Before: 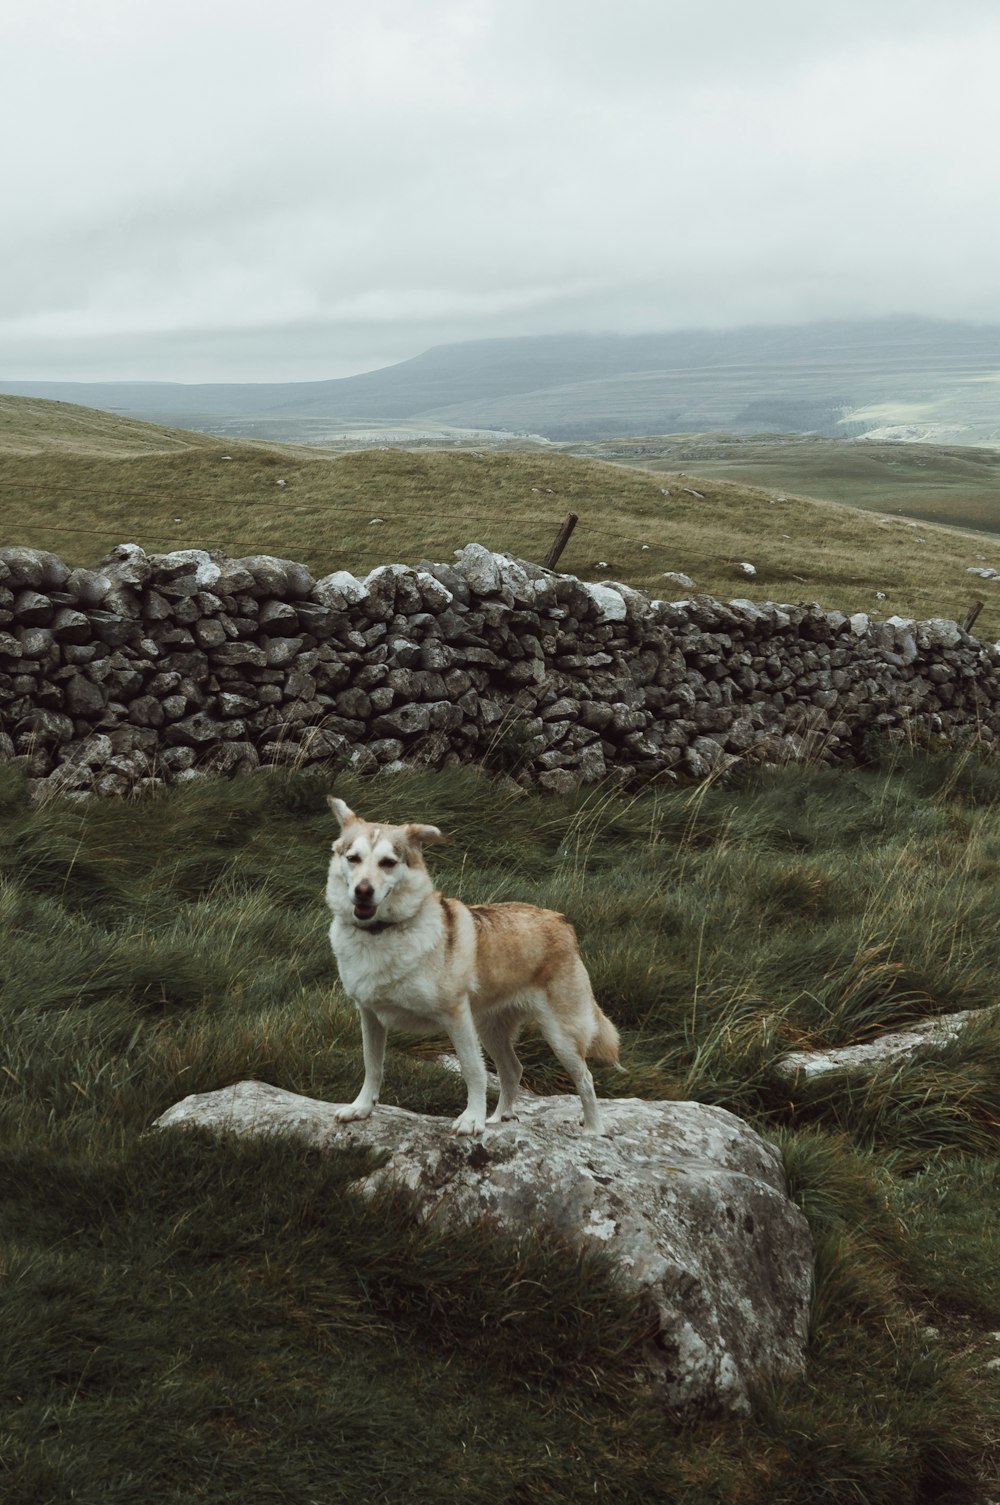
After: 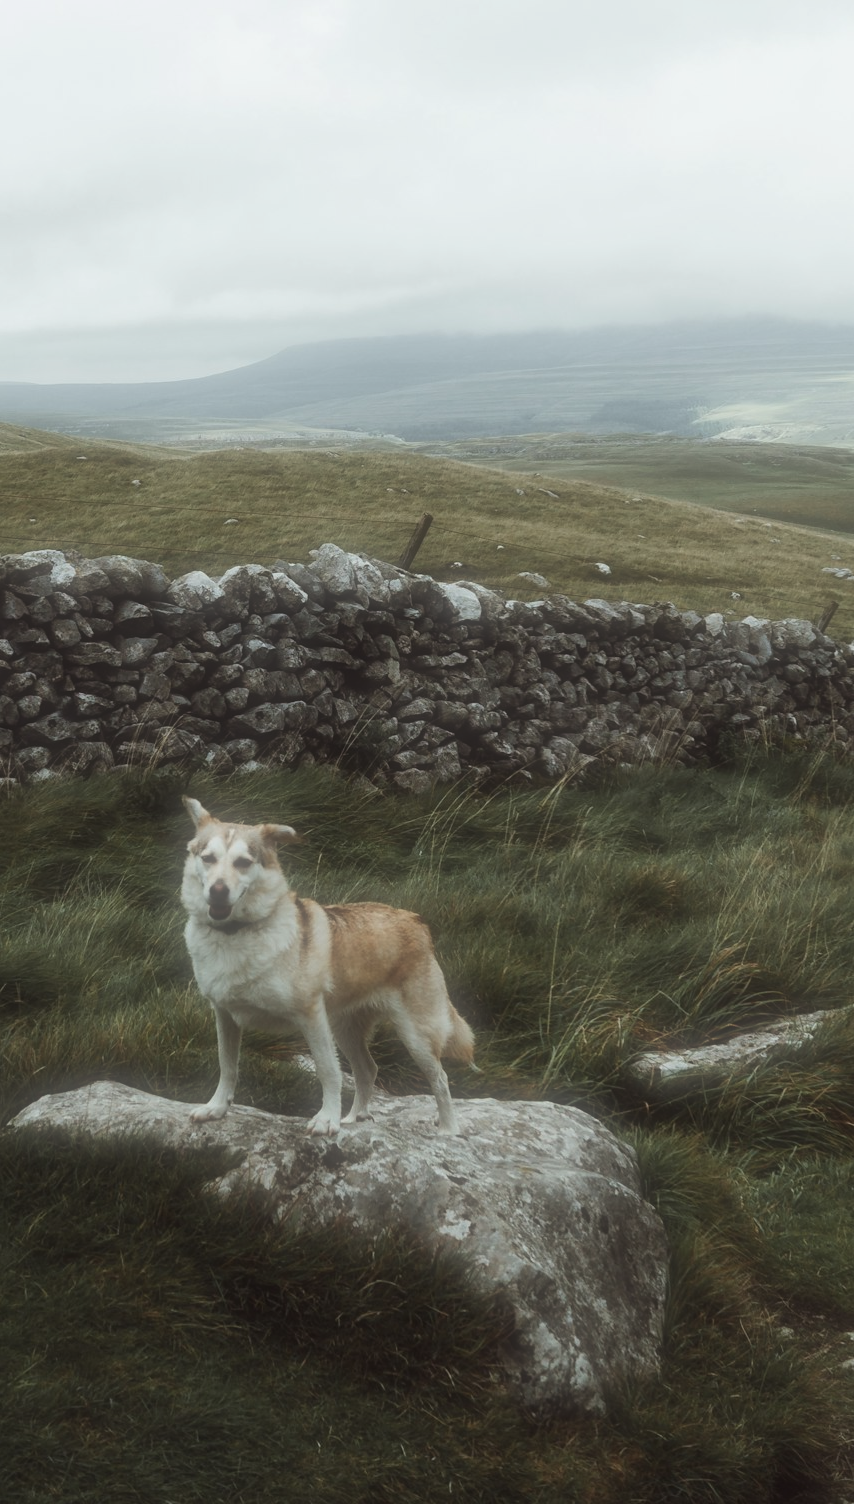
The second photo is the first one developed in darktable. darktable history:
soften: size 60.24%, saturation 65.46%, brightness 0.506 EV, mix 25.7%
crop and rotate: left 14.584%
